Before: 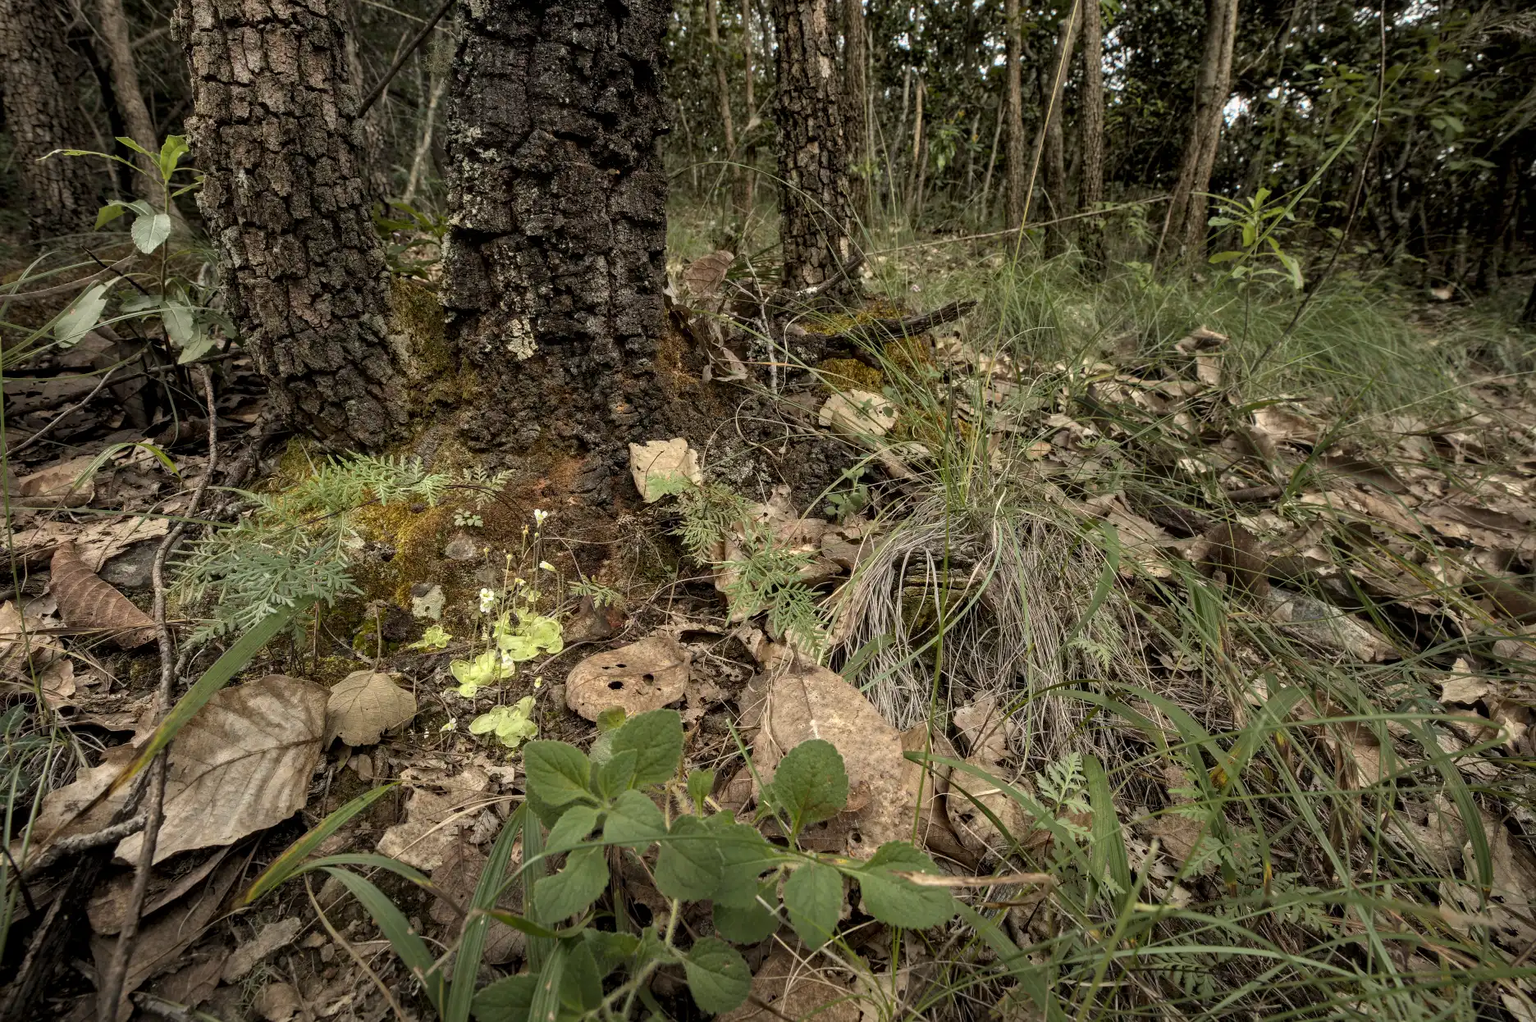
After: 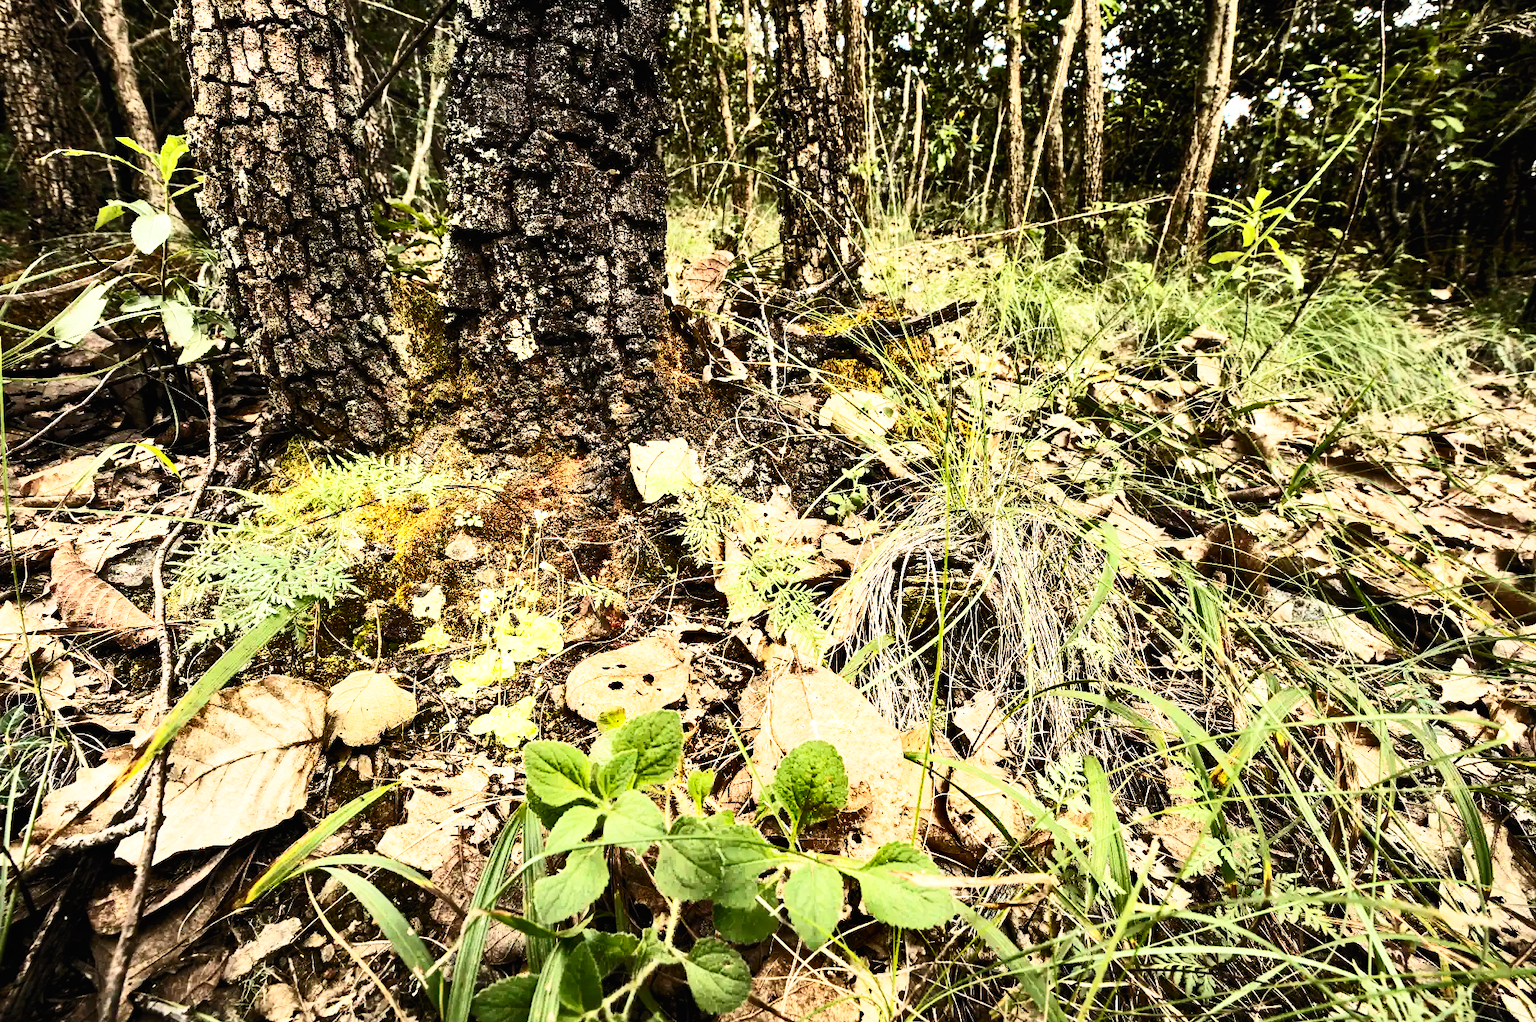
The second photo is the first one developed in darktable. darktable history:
base curve: curves: ch0 [(0, 0) (0.007, 0.004) (0.027, 0.03) (0.046, 0.07) (0.207, 0.54) (0.442, 0.872) (0.673, 0.972) (1, 1)], preserve colors none
shadows and highlights: shadows 20.91, highlights -82.73, soften with gaussian
contrast brightness saturation: contrast 0.62, brightness 0.34, saturation 0.14
